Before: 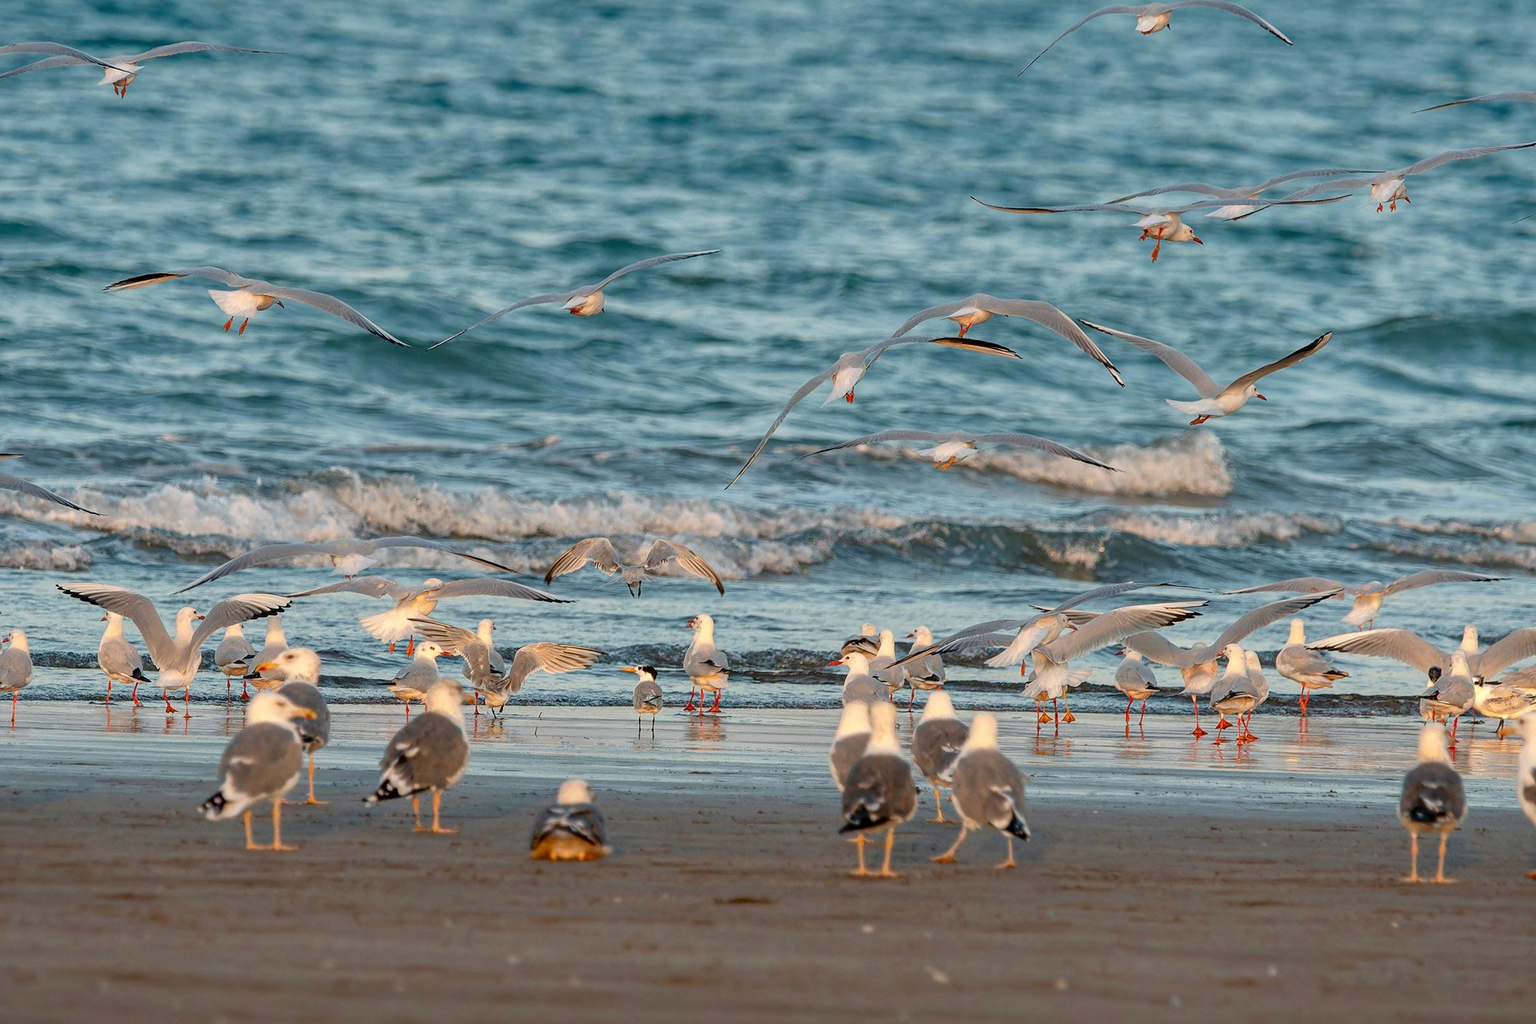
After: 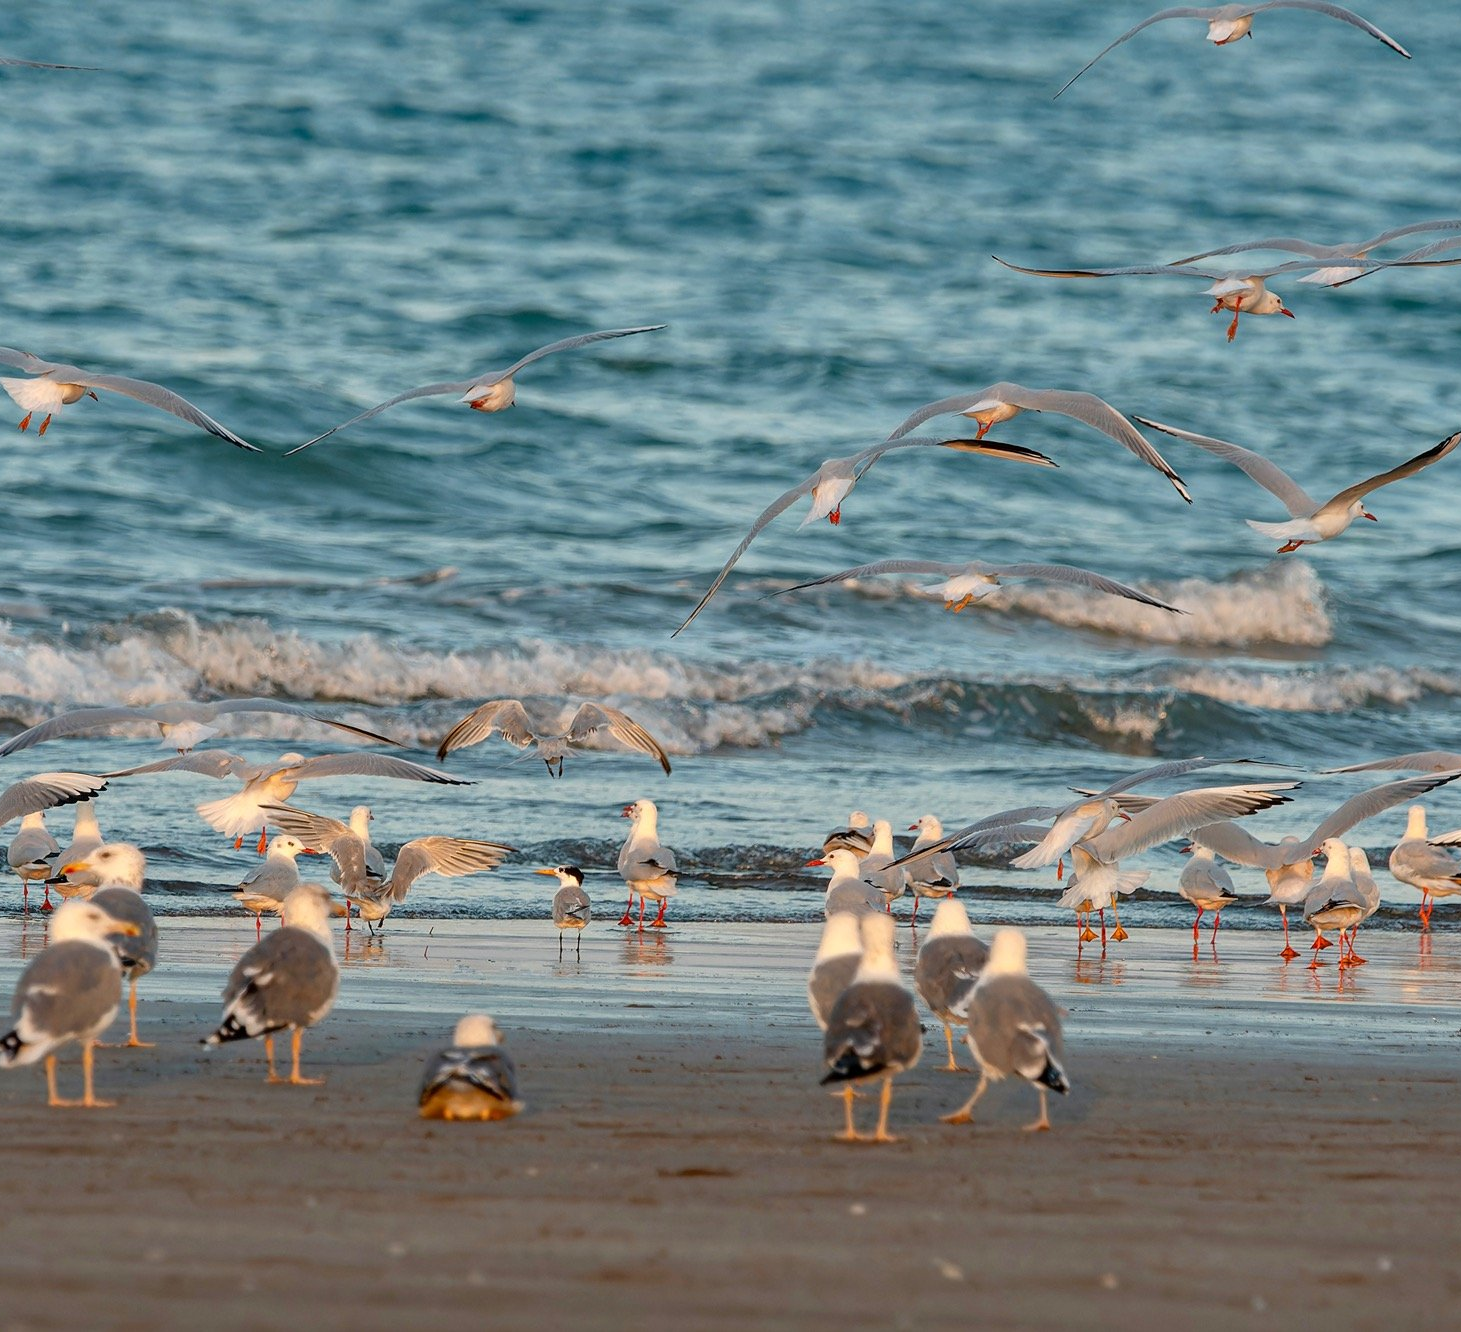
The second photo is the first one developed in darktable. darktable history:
crop: left 13.637%, top 0%, right 13.305%
